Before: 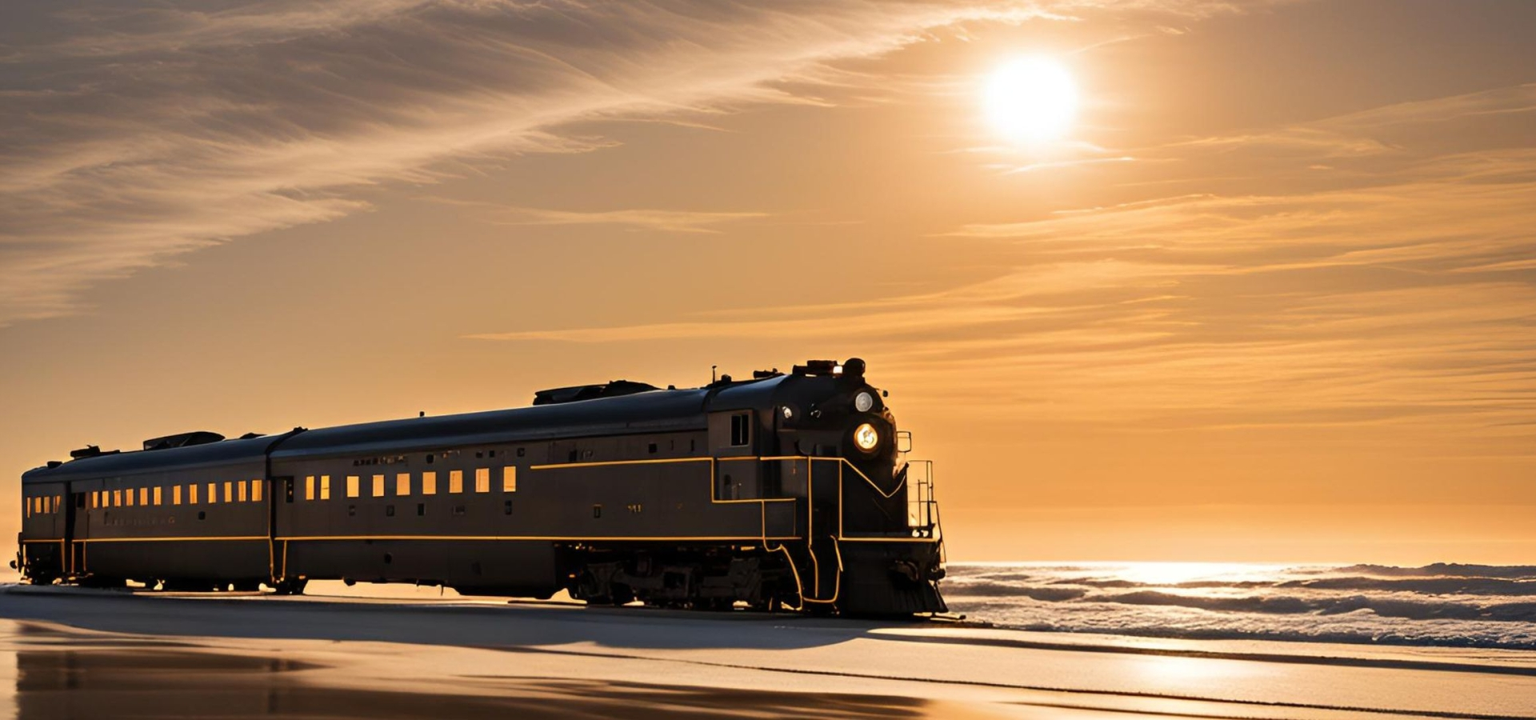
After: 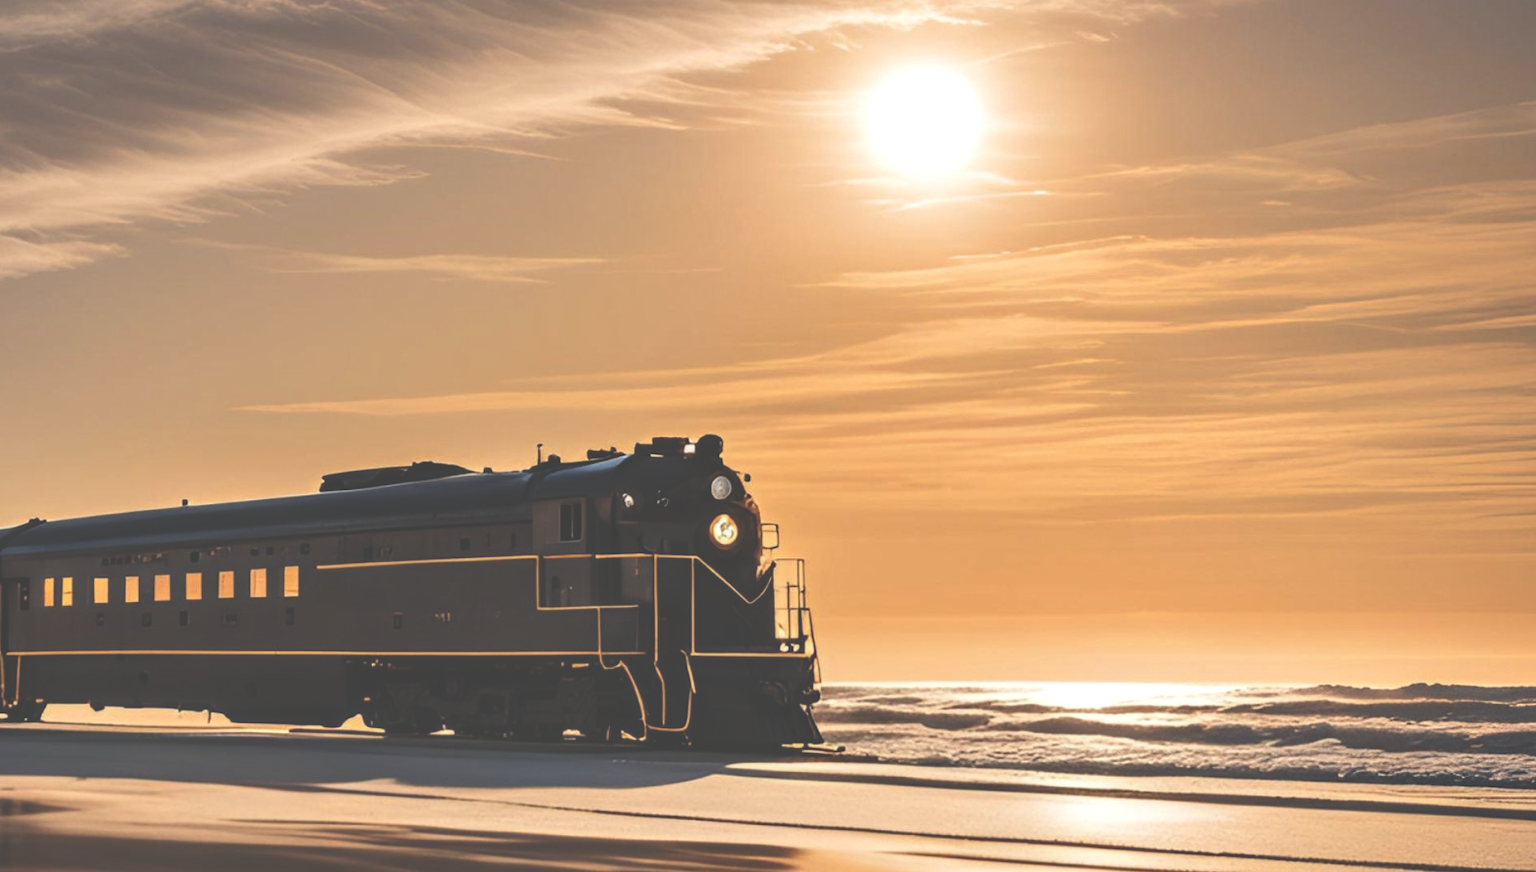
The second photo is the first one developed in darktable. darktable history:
local contrast: detail 130%
exposure: black level correction -0.062, exposure -0.05 EV, compensate highlight preservation false
crop: left 17.582%, bottom 0.031%
